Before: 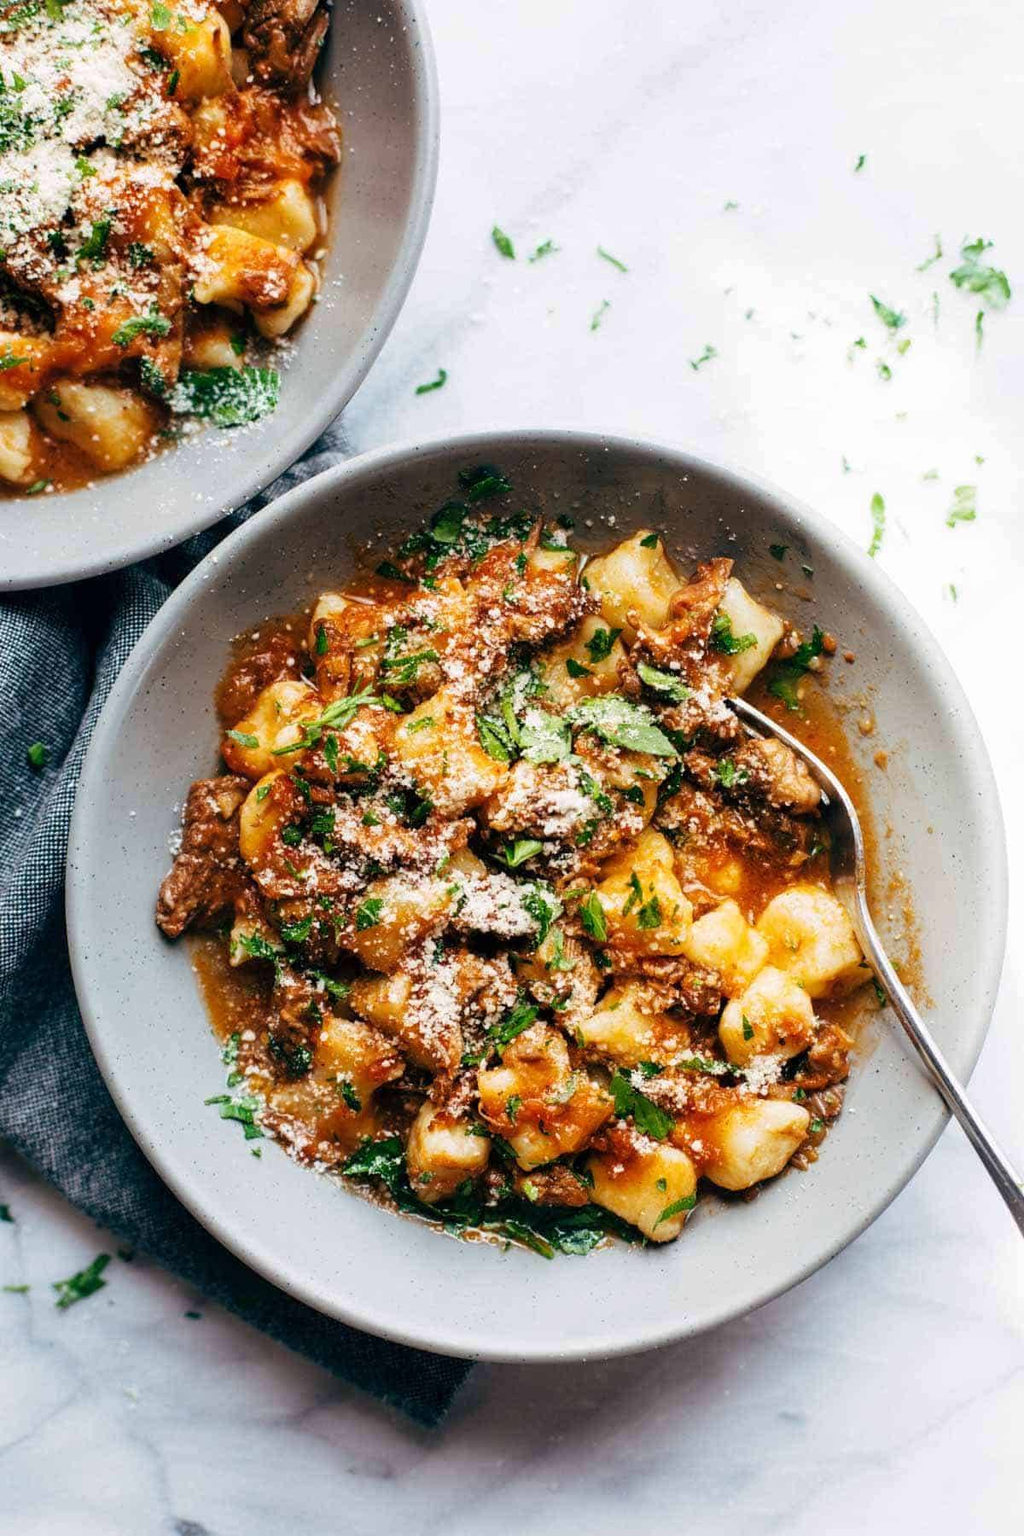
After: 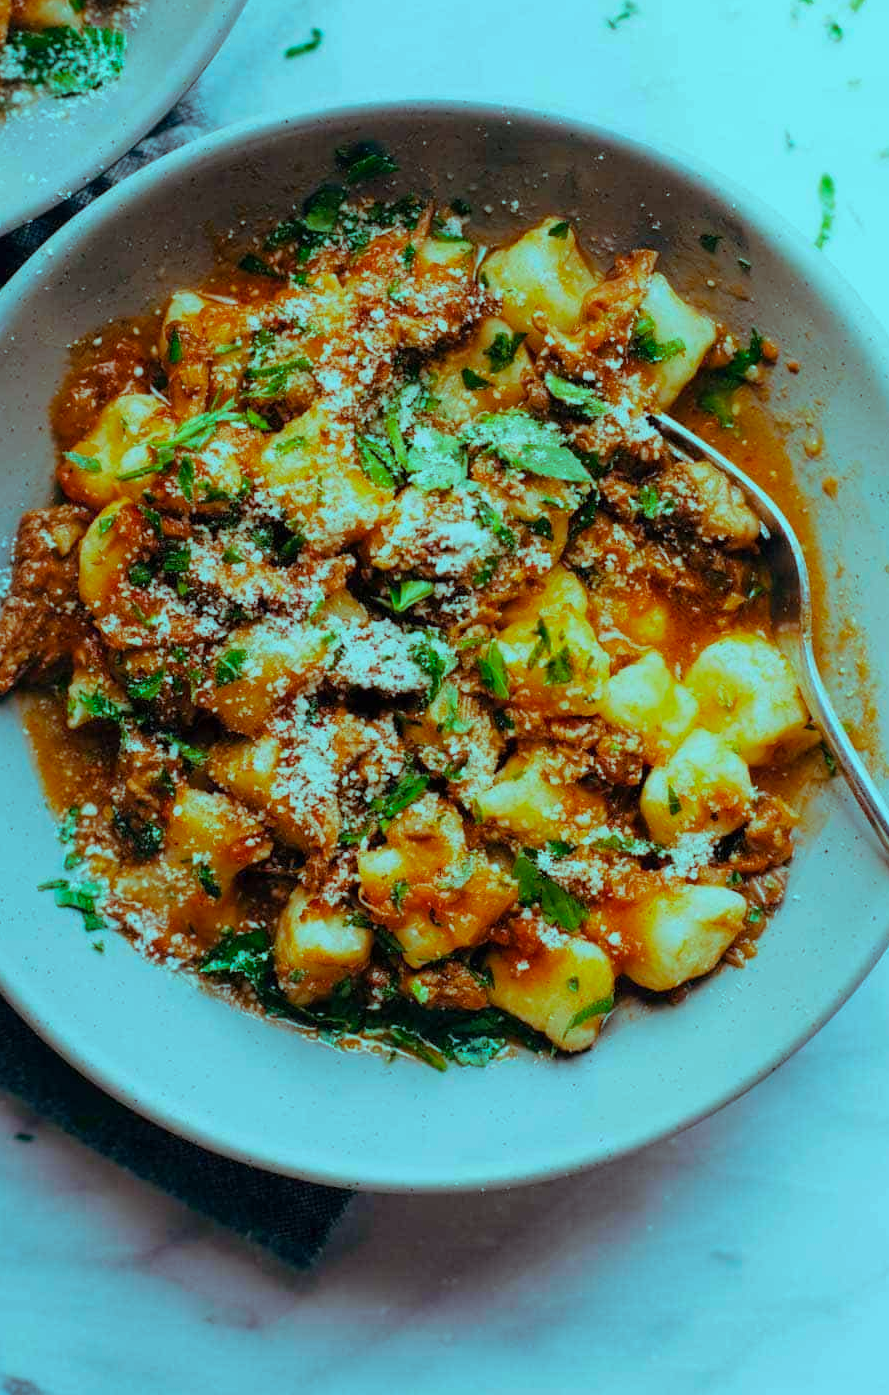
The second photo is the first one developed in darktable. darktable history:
crop: left 16.868%, top 22.469%, right 8.973%
color balance rgb: shadows lift › hue 84.92°, highlights gain › luminance -32.949%, highlights gain › chroma 5.603%, highlights gain › hue 213.88°, perceptual saturation grading › global saturation 19.268%
